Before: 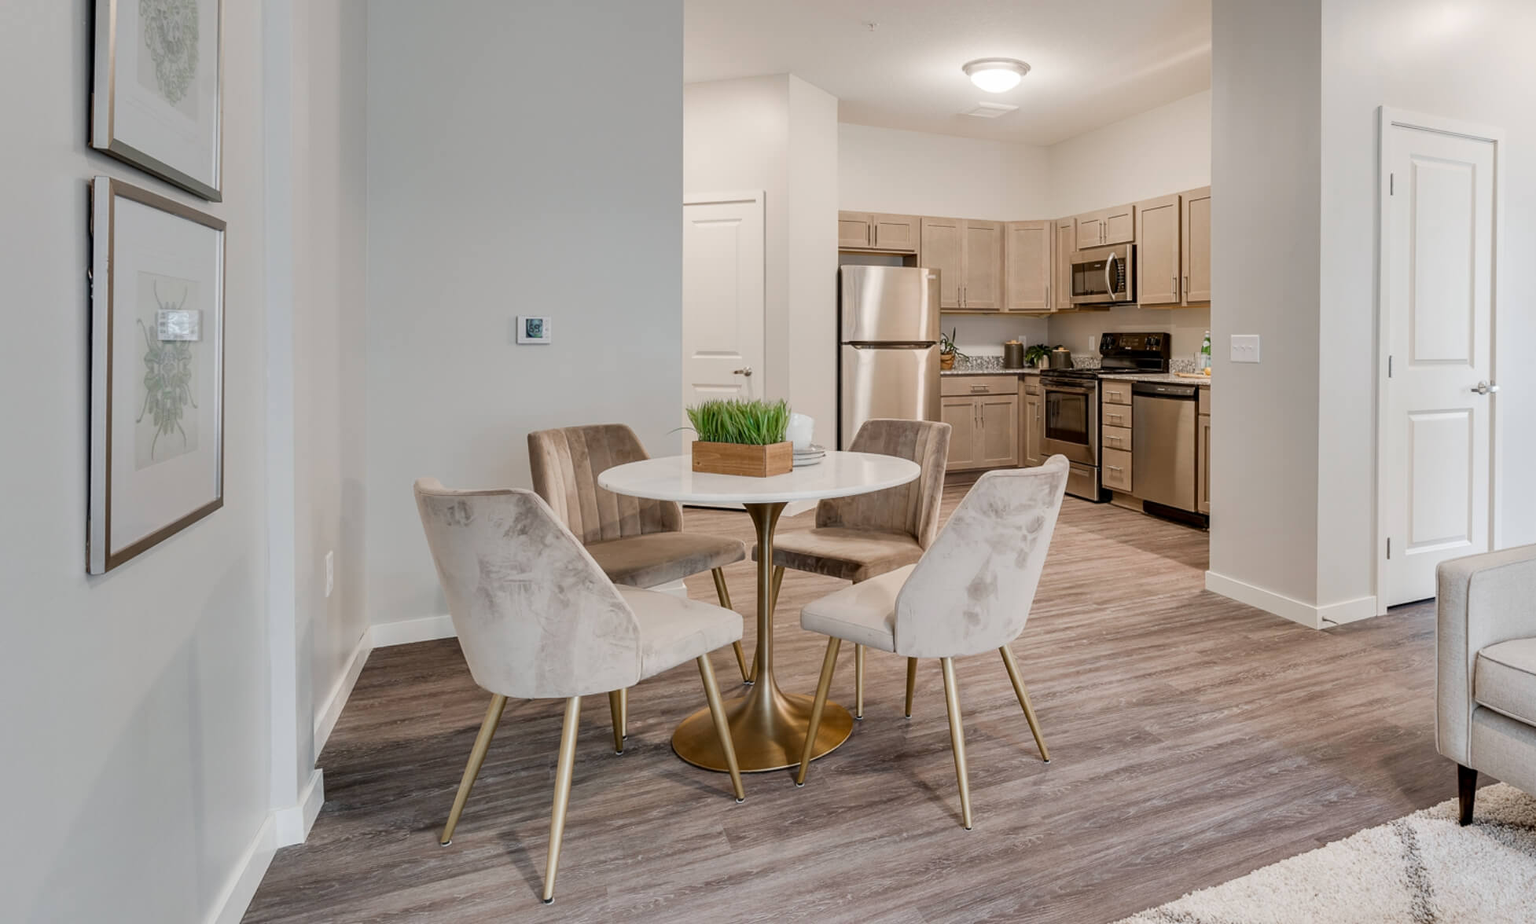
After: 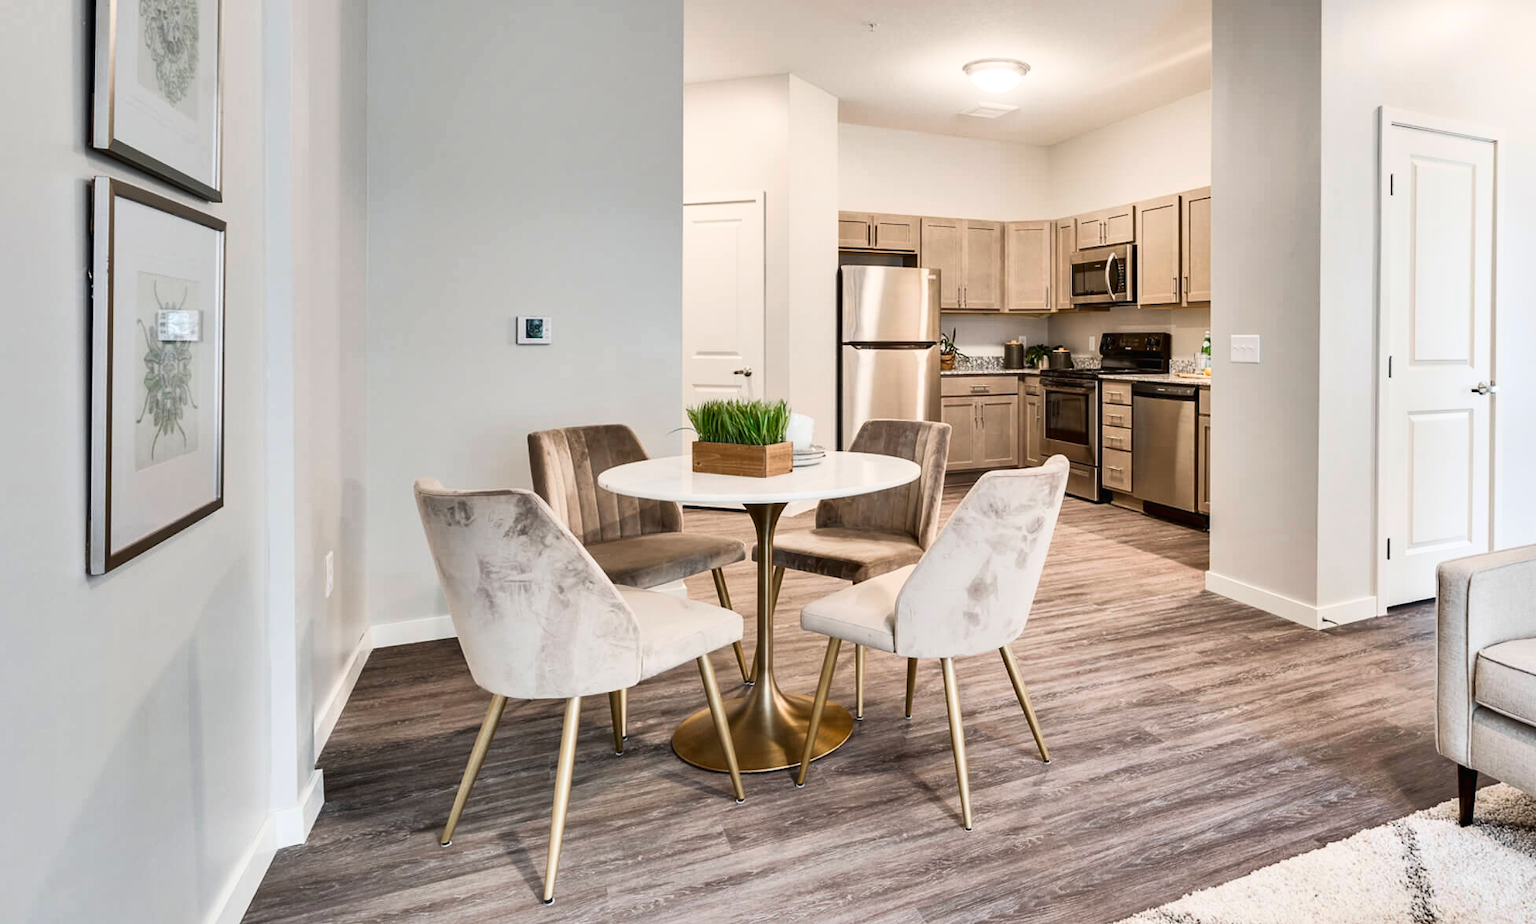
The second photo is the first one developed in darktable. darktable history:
tone curve: curves: ch0 [(0, 0.013) (0.198, 0.175) (0.512, 0.582) (0.625, 0.754) (0.81, 0.934) (1, 1)], color space Lab, linked channels, preserve colors none
shadows and highlights: white point adjustment 1, soften with gaussian
